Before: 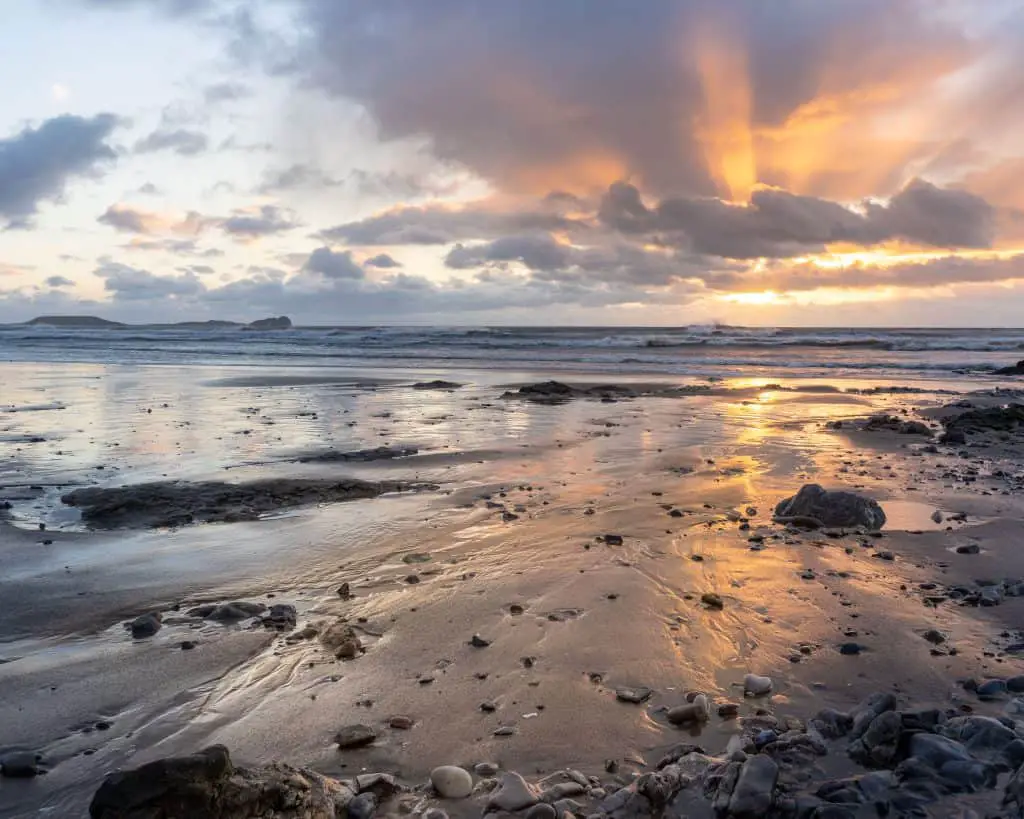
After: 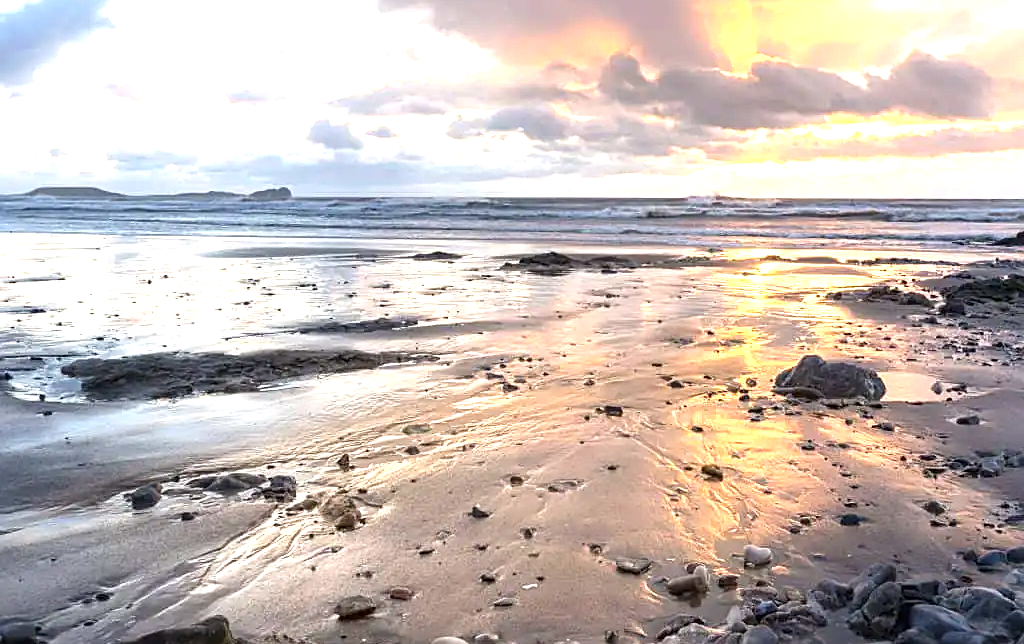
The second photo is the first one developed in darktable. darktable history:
crop and rotate: top 15.774%, bottom 5.506%
sharpen: on, module defaults
exposure: black level correction 0, exposure 1.2 EV, compensate exposure bias true, compensate highlight preservation false
